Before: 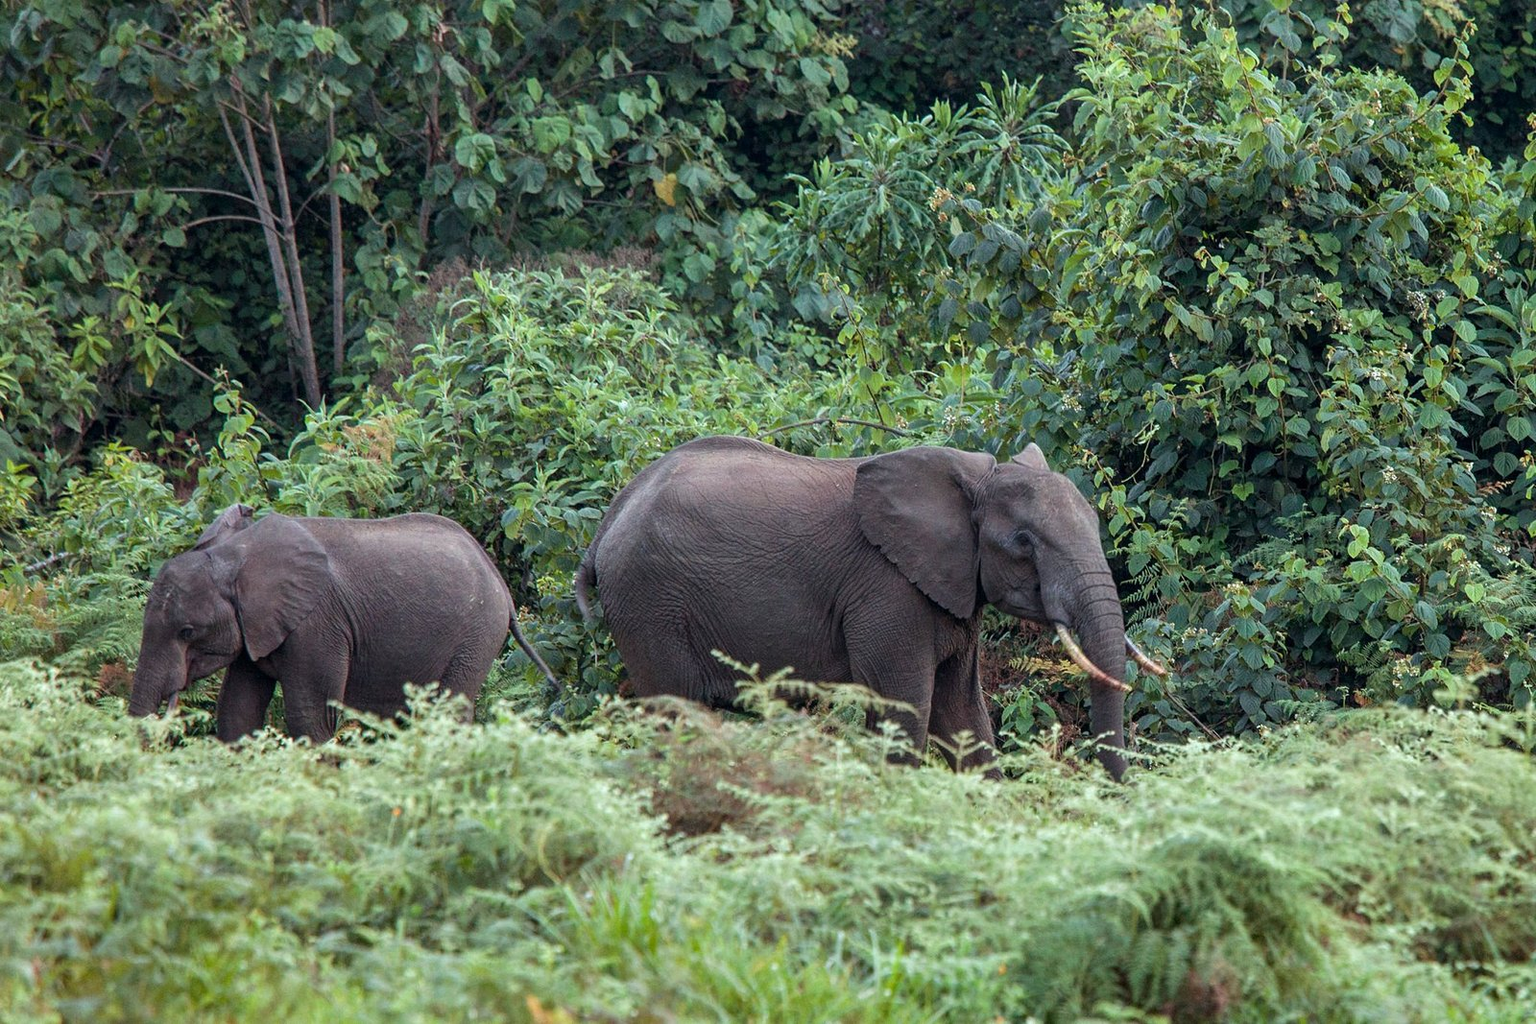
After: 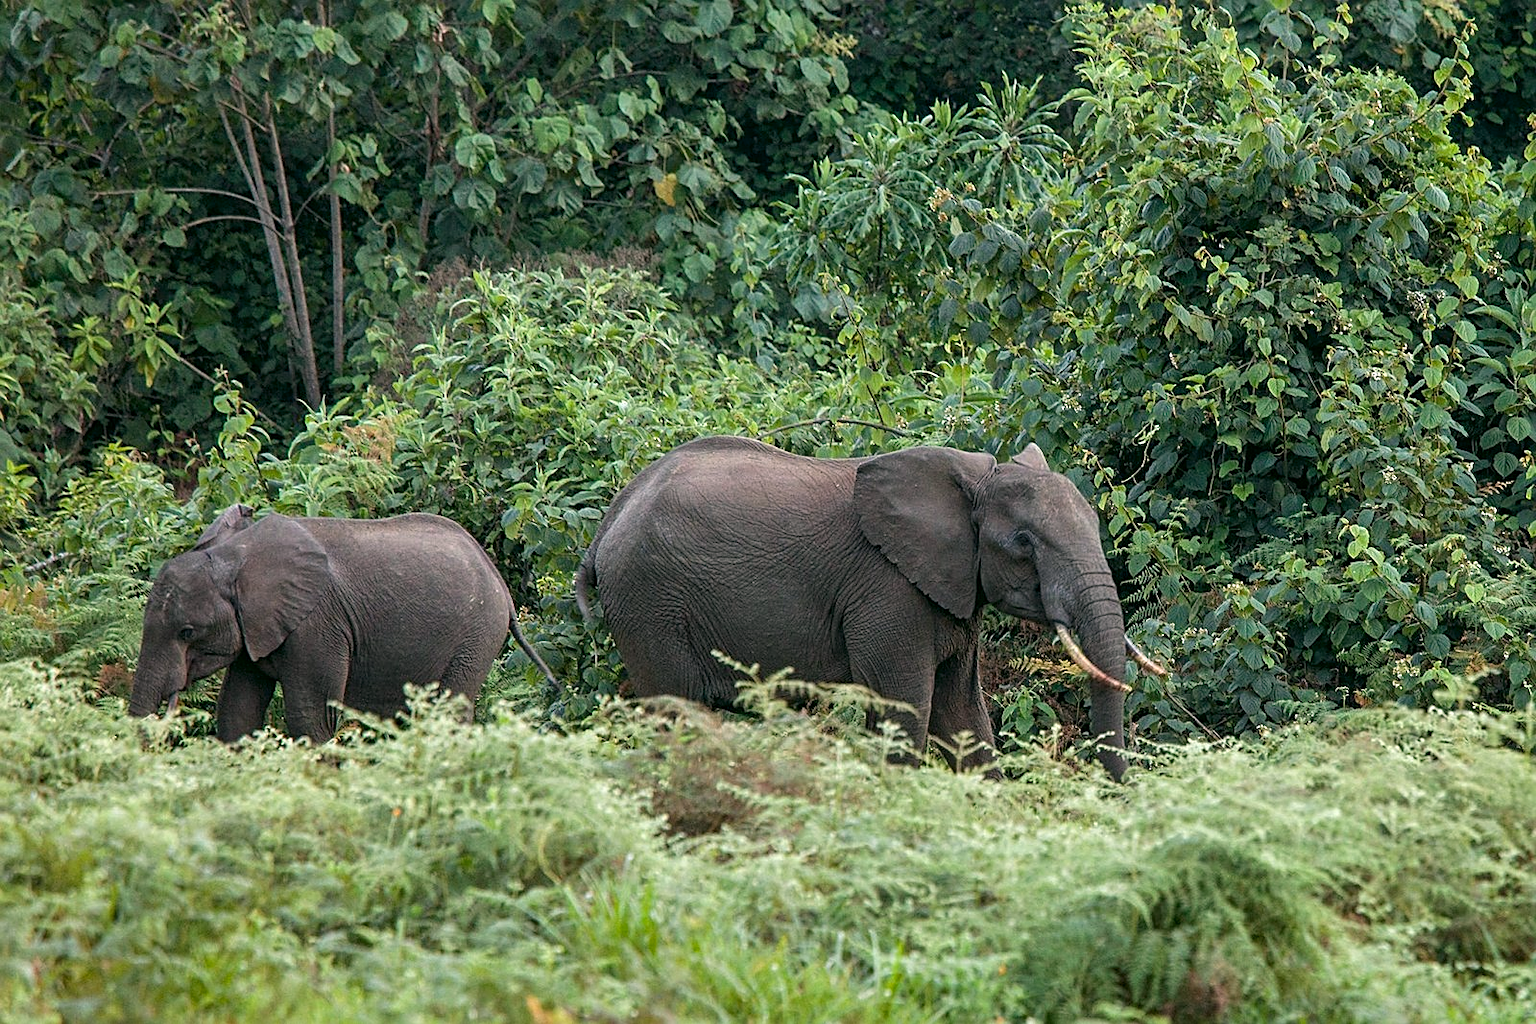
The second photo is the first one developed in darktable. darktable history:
color correction: highlights a* 4.58, highlights b* 4.98, shadows a* -6.8, shadows b* 4.85
sharpen: on, module defaults
